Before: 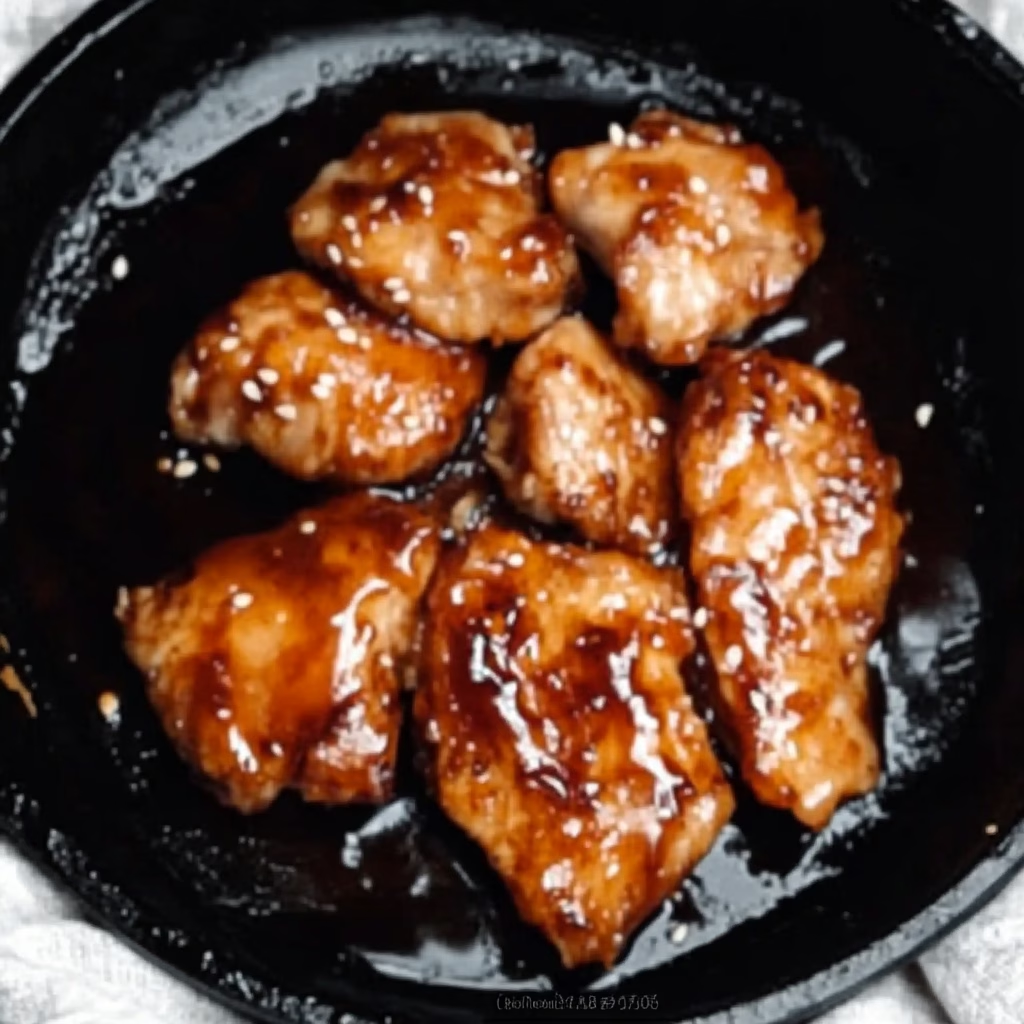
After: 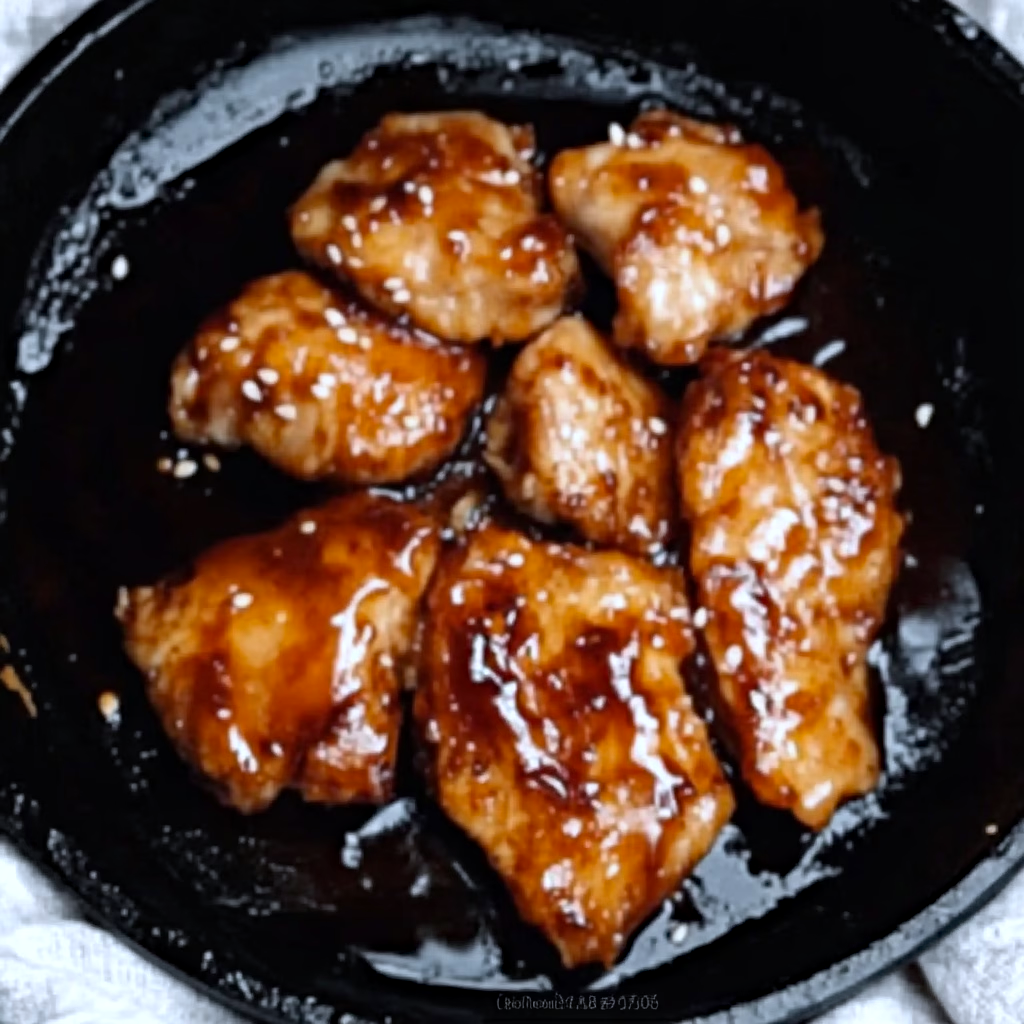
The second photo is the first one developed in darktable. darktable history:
haze removal: compatibility mode true, adaptive false
white balance: red 0.954, blue 1.079
